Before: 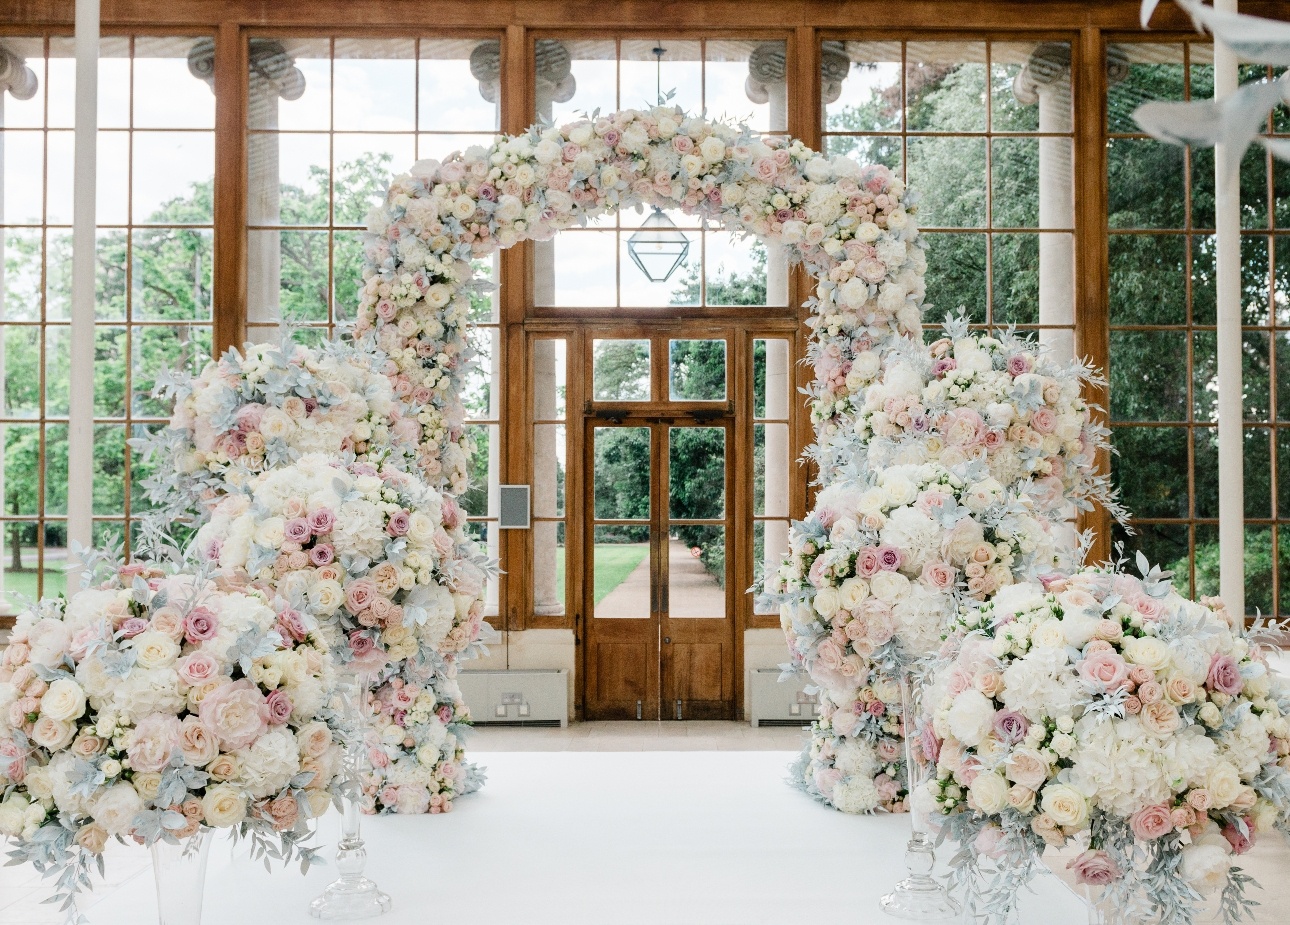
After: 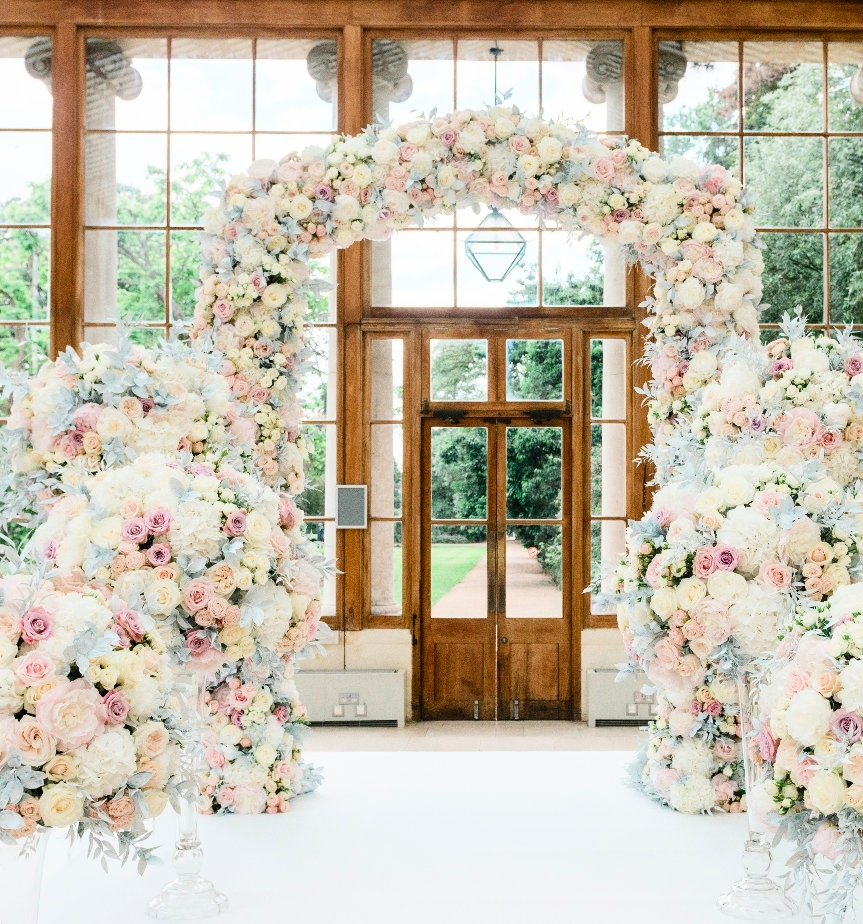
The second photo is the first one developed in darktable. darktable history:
crop and rotate: left 12.678%, right 20.406%
contrast brightness saturation: contrast 0.203, brightness 0.162, saturation 0.221
